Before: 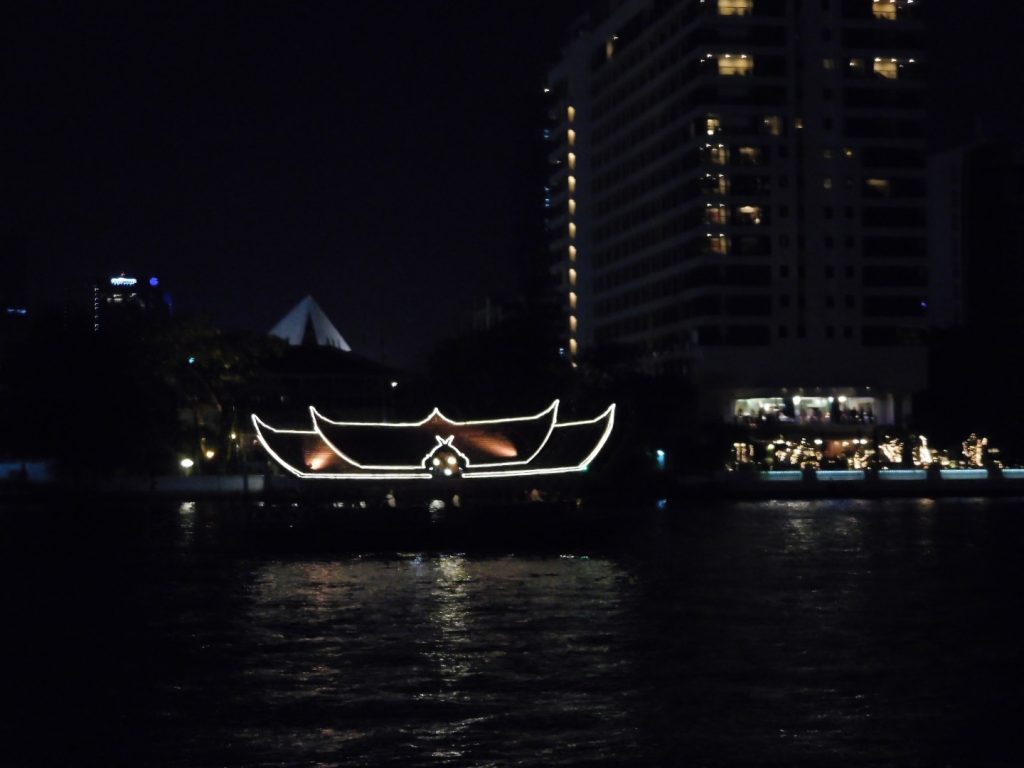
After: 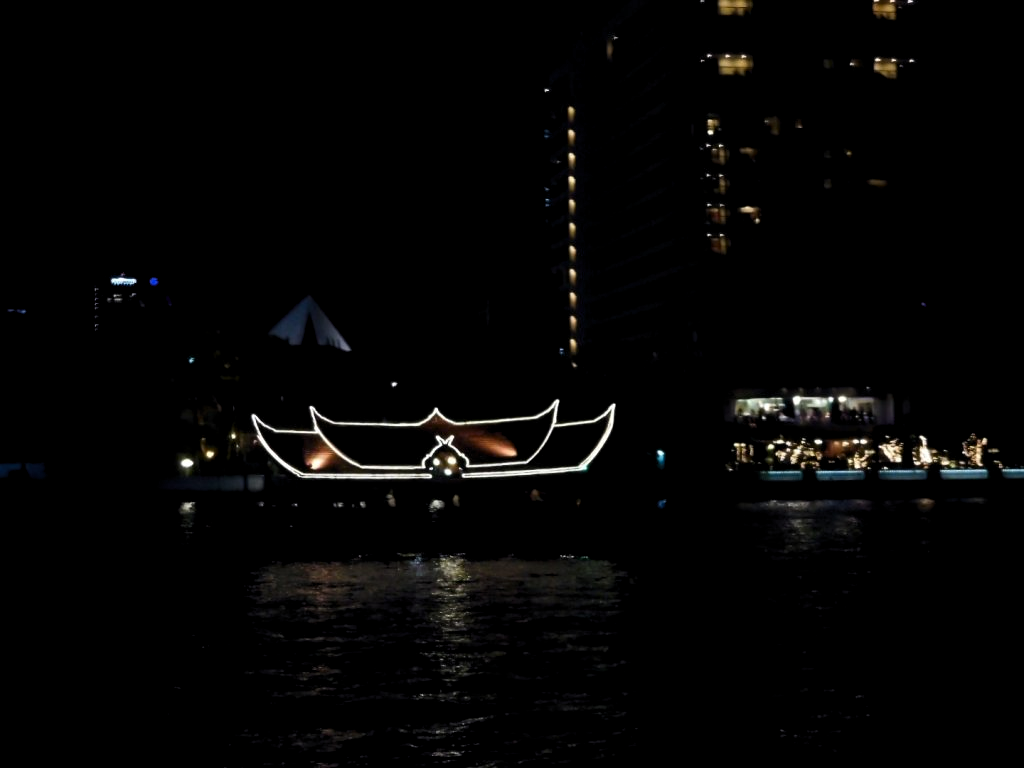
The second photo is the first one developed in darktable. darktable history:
contrast brightness saturation: contrast 0.07, brightness -0.13, saturation 0.06
levels: levels [0.026, 0.507, 0.987]
